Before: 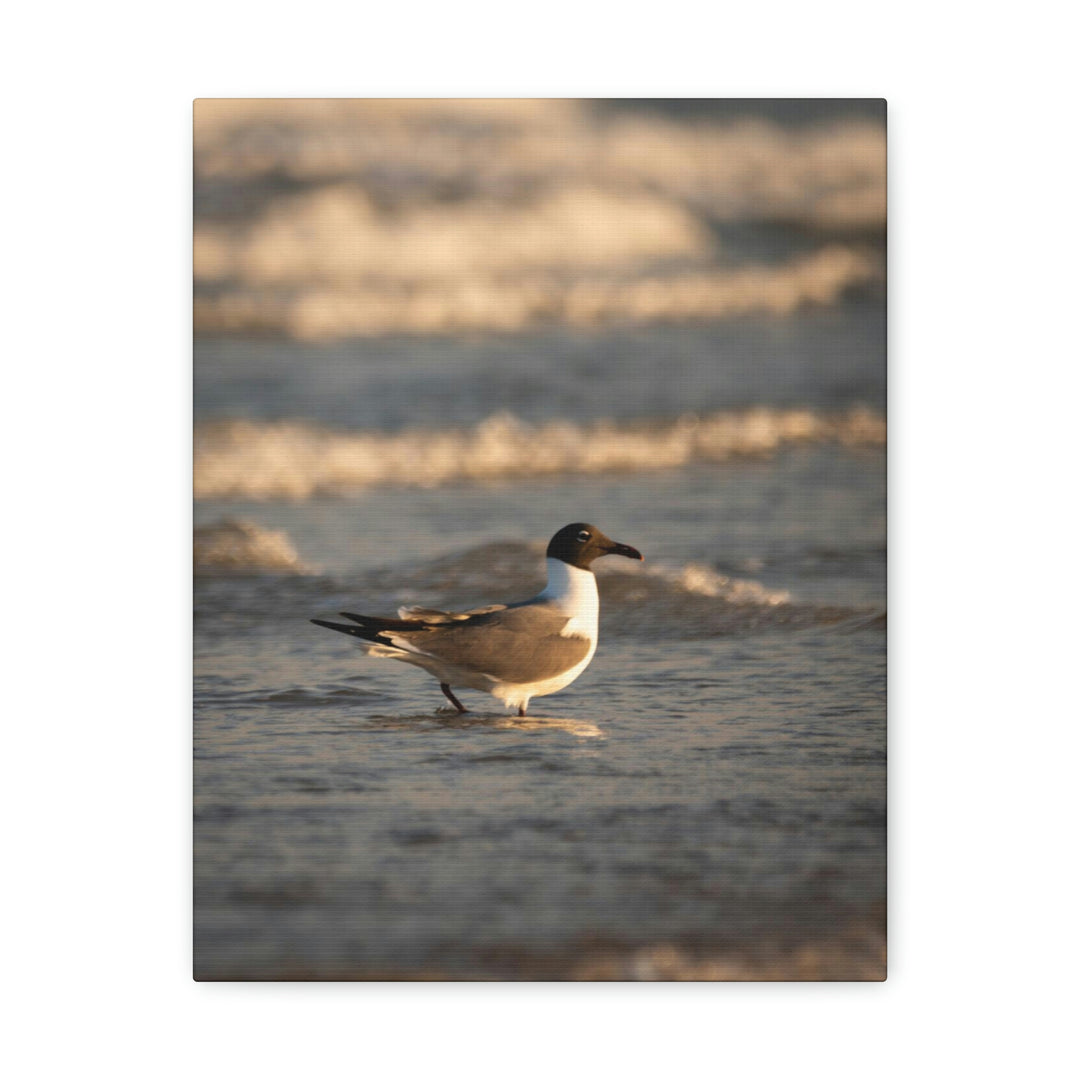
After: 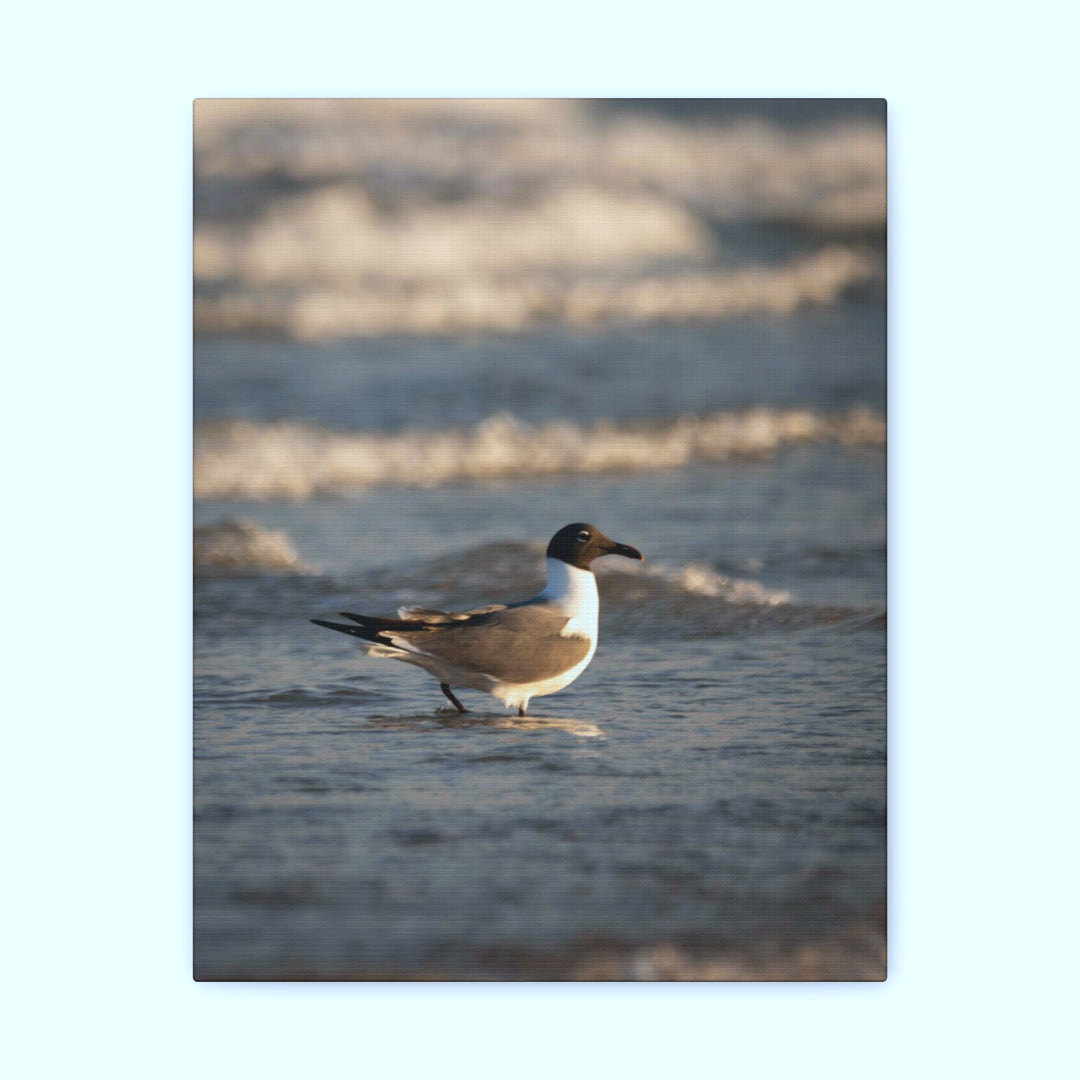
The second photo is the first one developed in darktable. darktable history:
color calibration: illuminant custom, x 0.368, y 0.373, temperature 4330.32 K
white balance: red 0.988, blue 1.017
